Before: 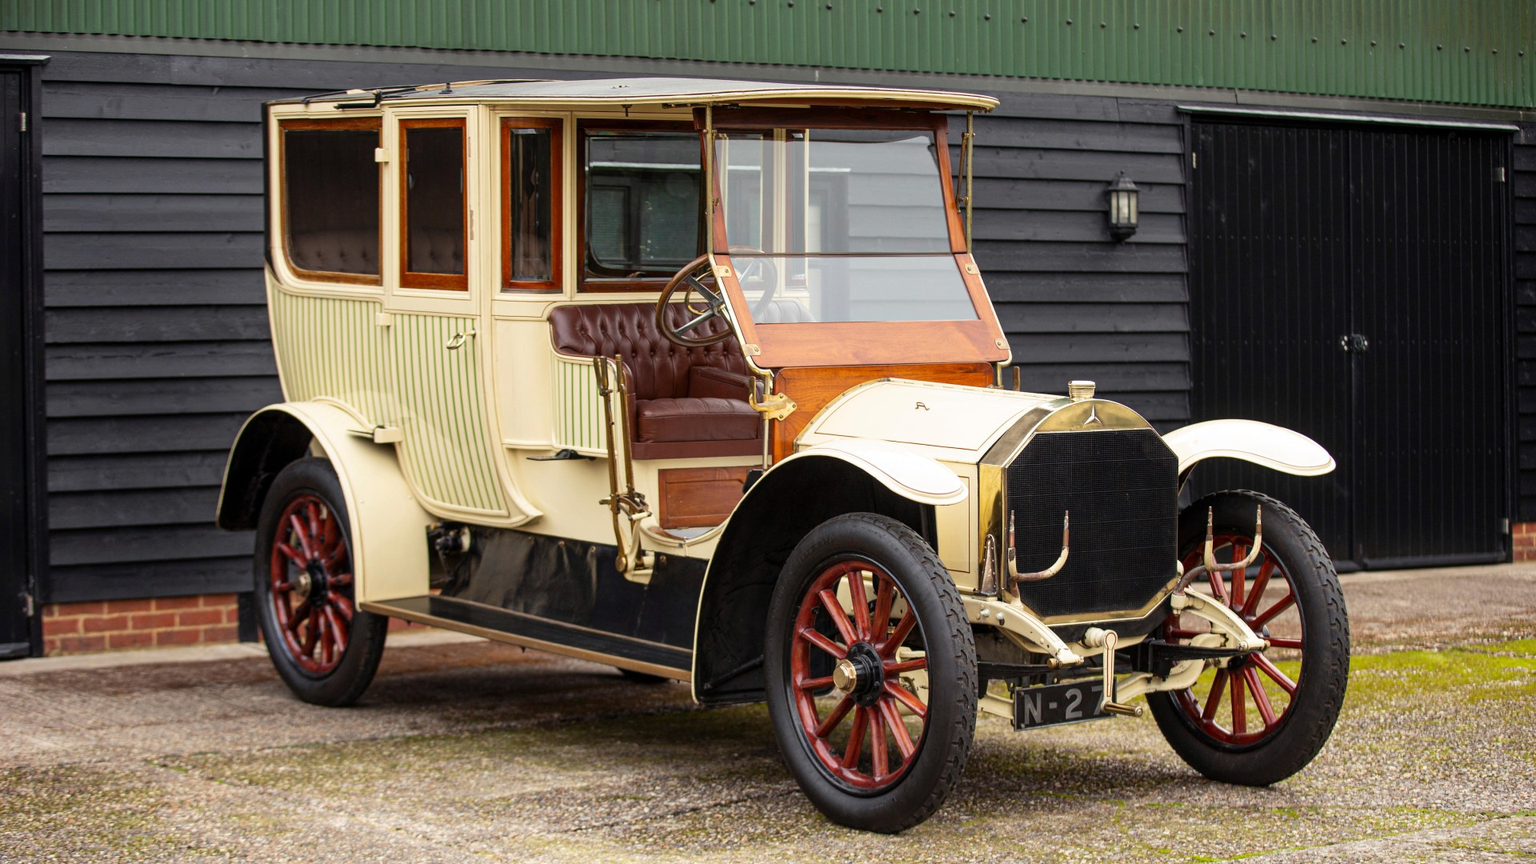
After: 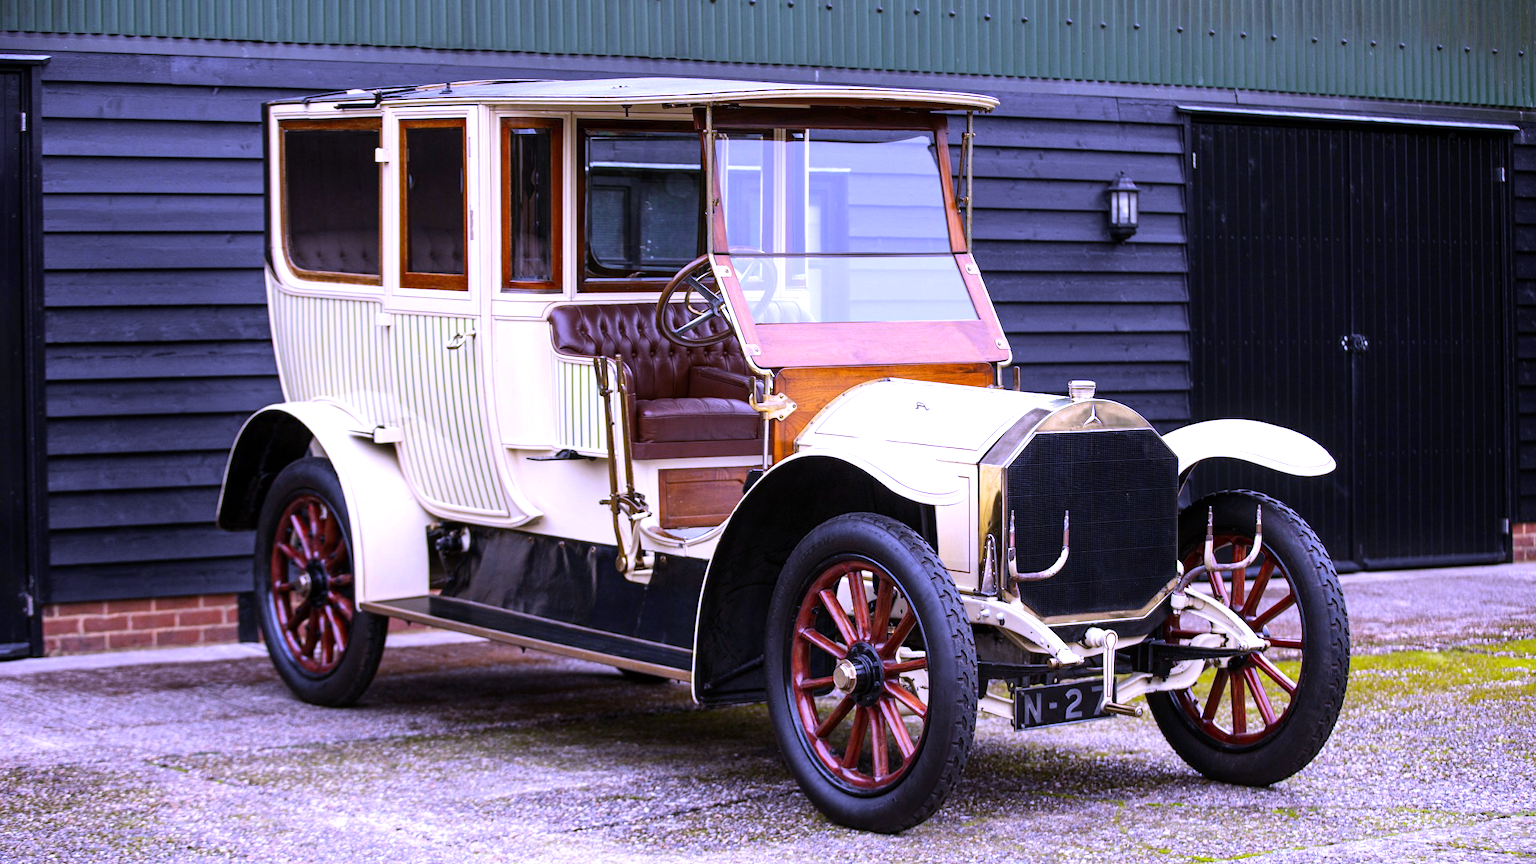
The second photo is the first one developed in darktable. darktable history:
tone equalizer: -8 EV -0.417 EV, -7 EV -0.389 EV, -6 EV -0.333 EV, -5 EV -0.222 EV, -3 EV 0.222 EV, -2 EV 0.333 EV, -1 EV 0.389 EV, +0 EV 0.417 EV, edges refinement/feathering 500, mask exposure compensation -1.57 EV, preserve details no
white balance: red 0.98, blue 1.61
